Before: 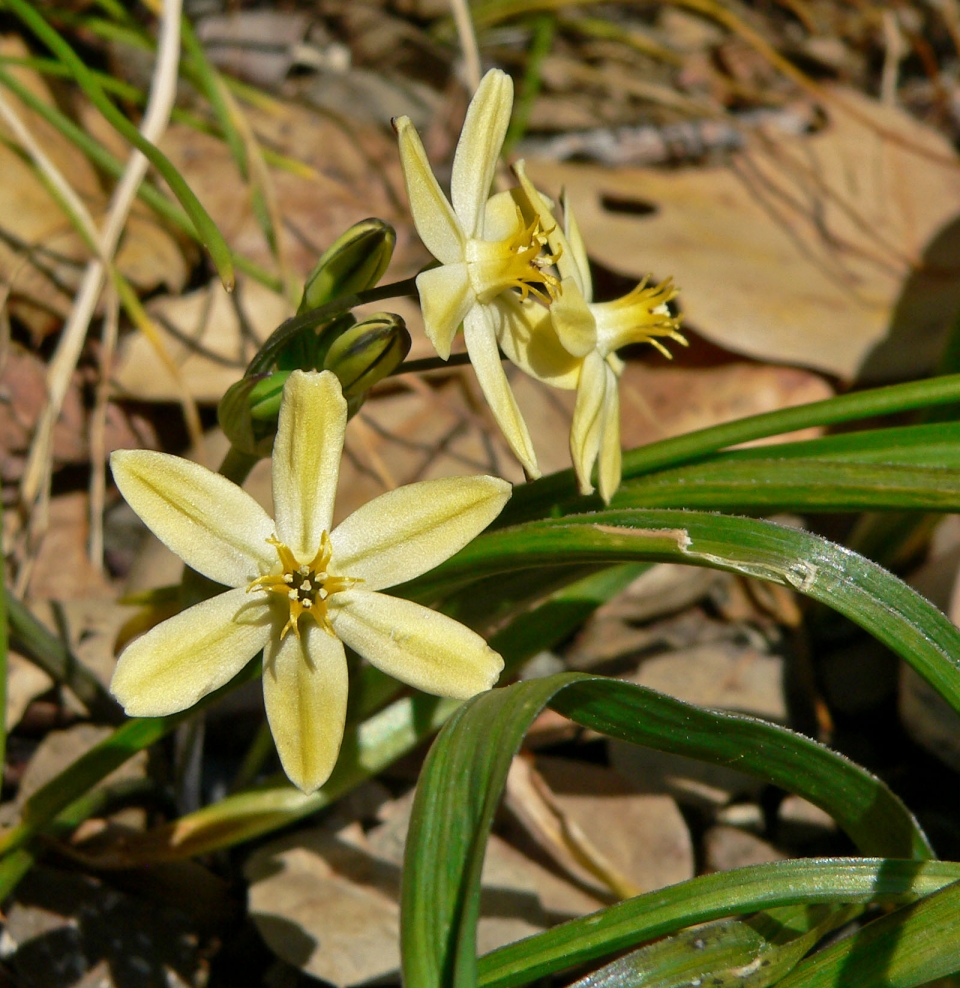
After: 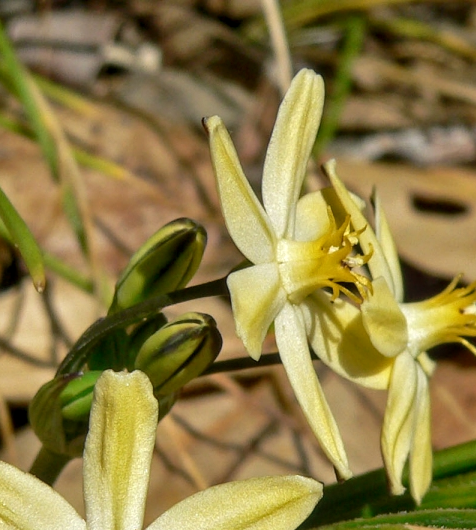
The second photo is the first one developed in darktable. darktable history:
local contrast: on, module defaults
crop: left 19.776%, right 30.545%, bottom 46.318%
base curve: curves: ch0 [(0, 0) (0.989, 0.992)], preserve colors none
